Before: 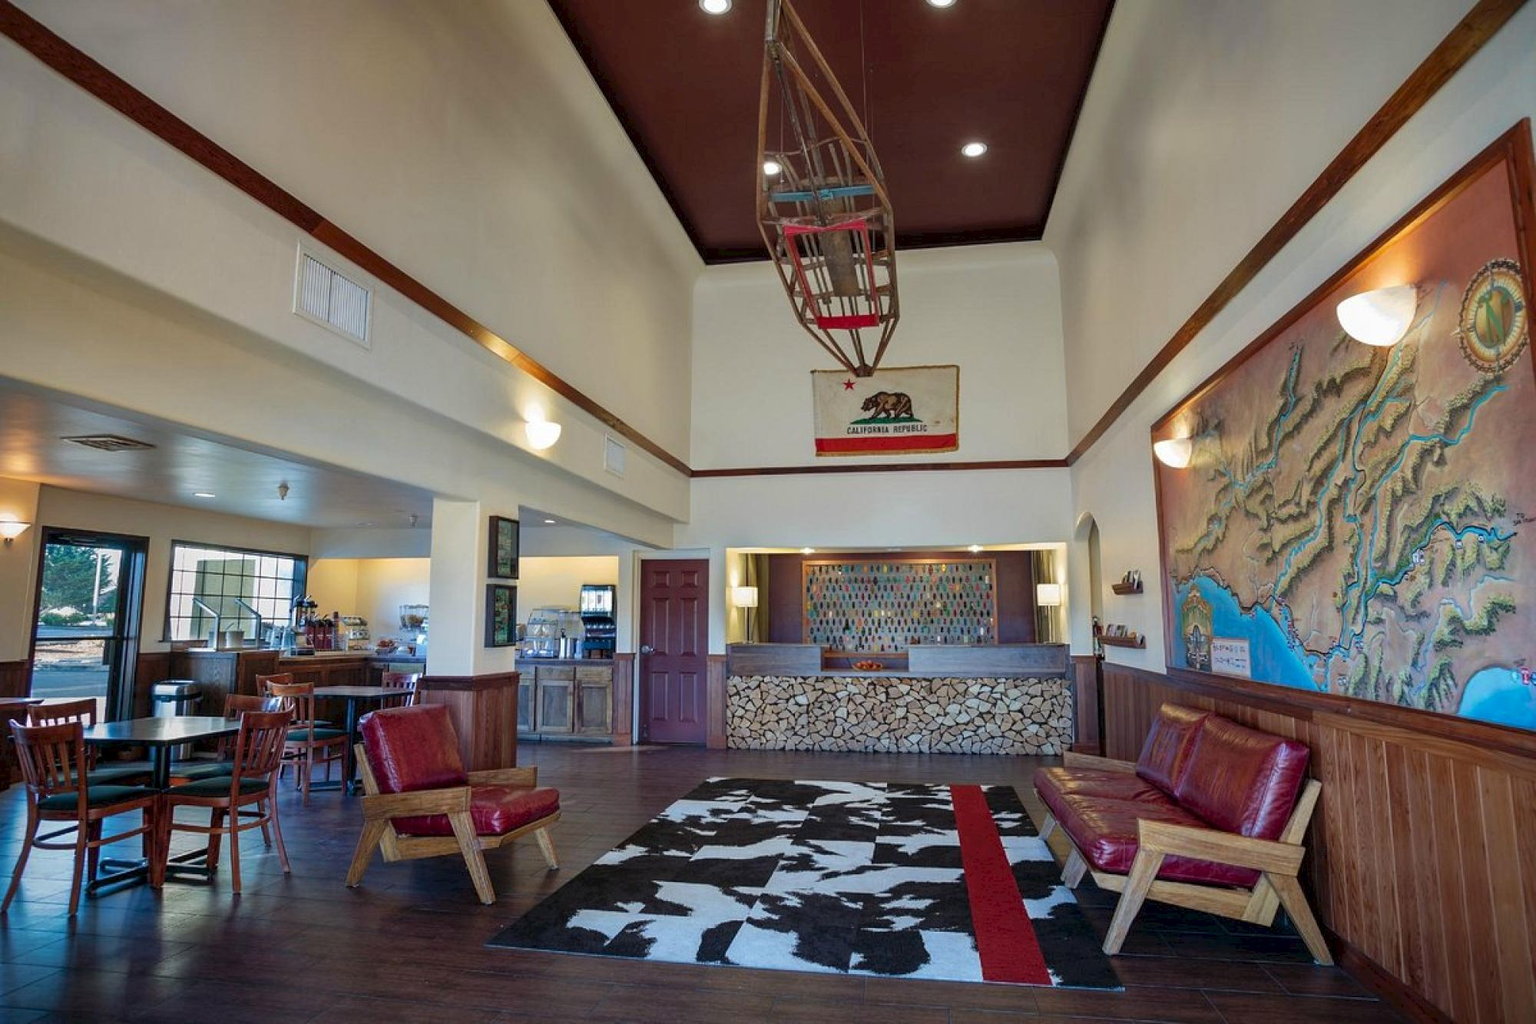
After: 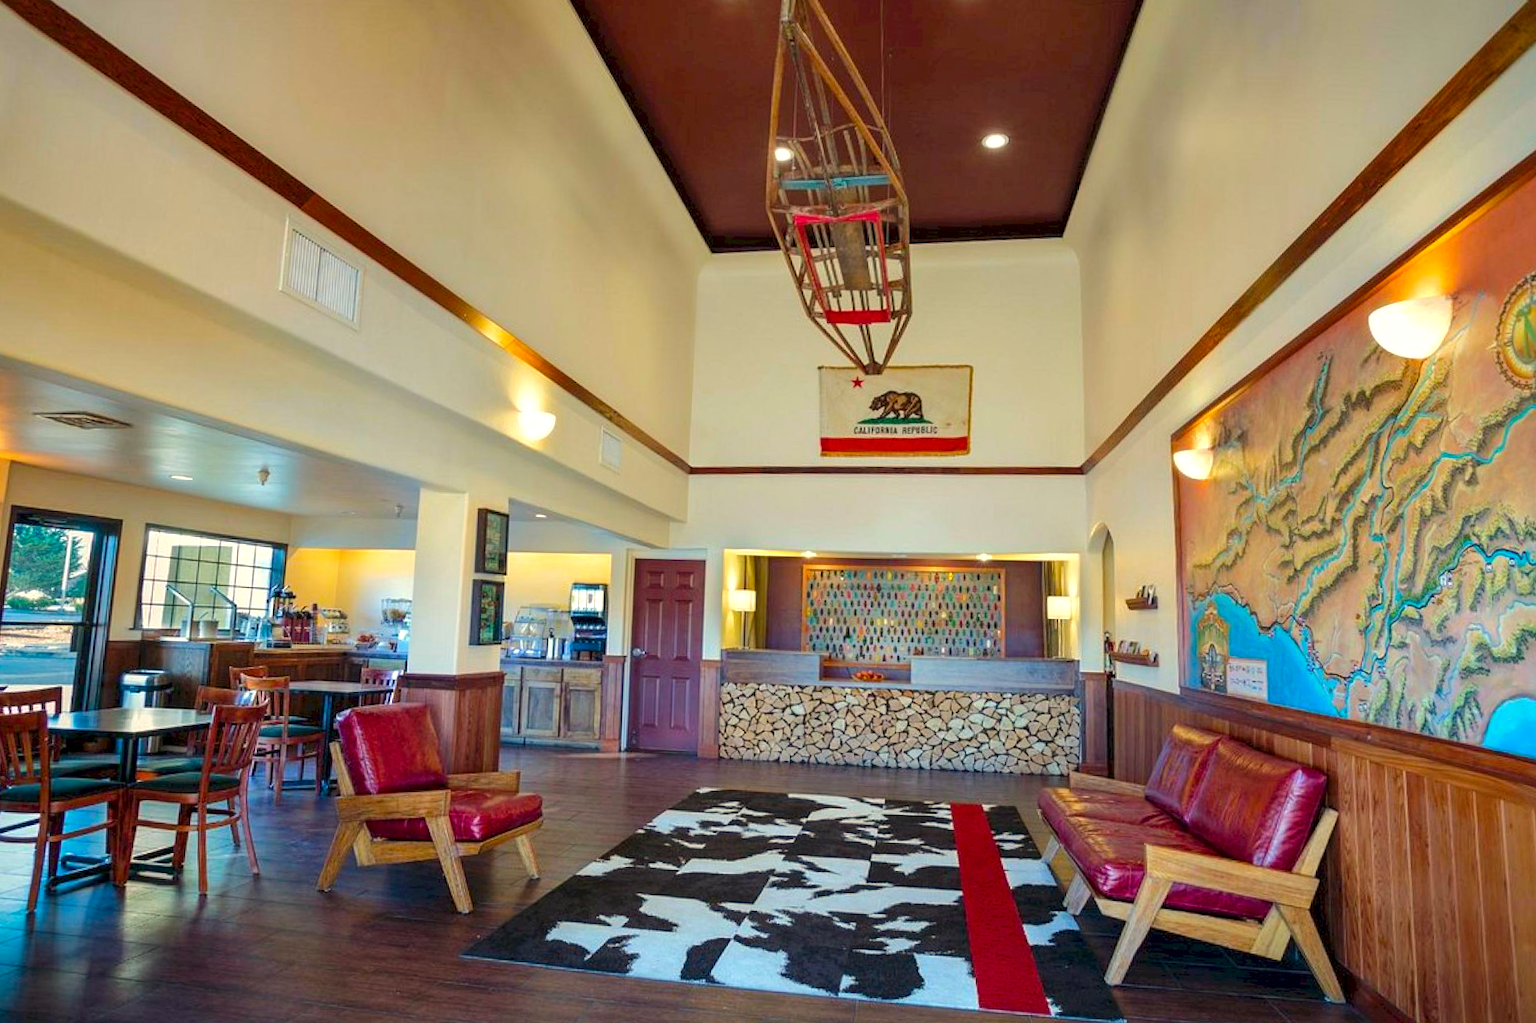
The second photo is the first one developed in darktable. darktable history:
crop and rotate: angle -1.69°
white balance: red 1.029, blue 0.92
exposure: exposure 0.367 EV, compensate highlight preservation false
color balance rgb: perceptual saturation grading › global saturation 25%, perceptual brilliance grading › mid-tones 10%, perceptual brilliance grading › shadows 15%, global vibrance 20%
